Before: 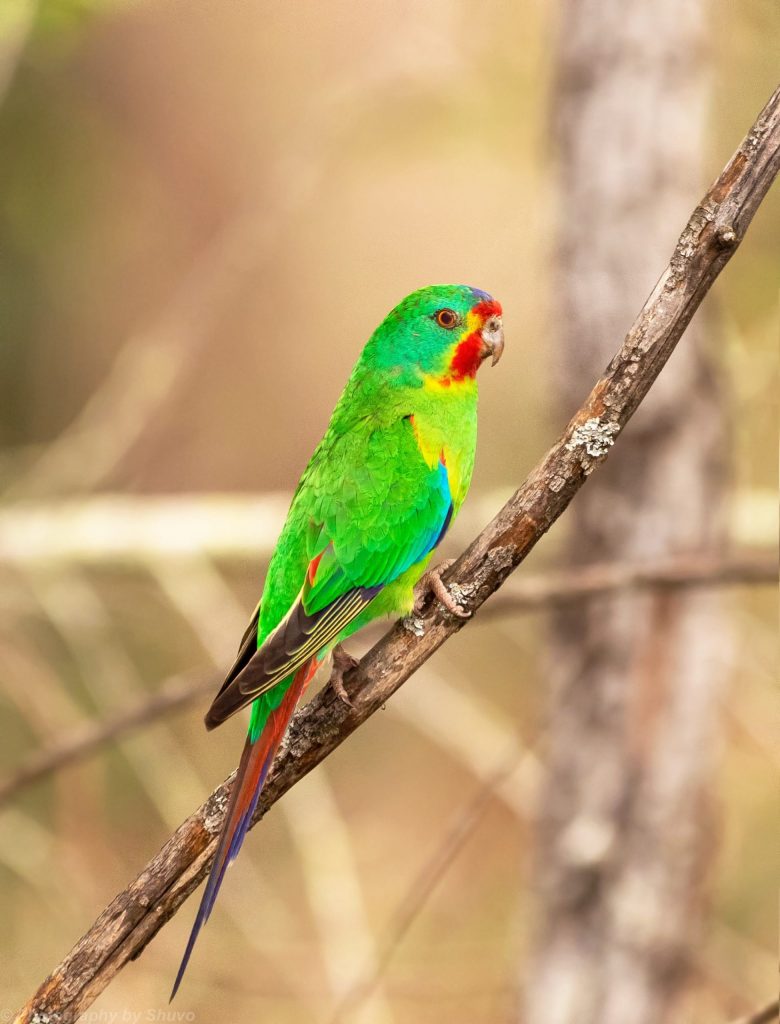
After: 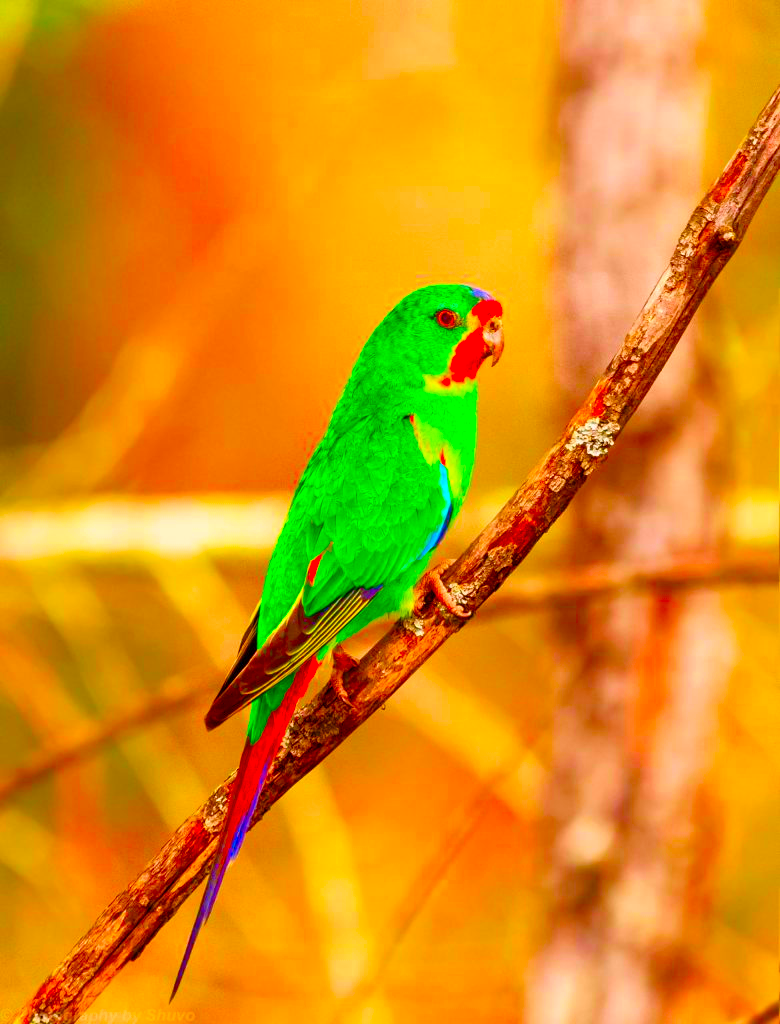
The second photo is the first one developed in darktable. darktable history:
color correction: highlights a* 1.59, highlights b* -1.7, saturation 2.48
color balance rgb: perceptual saturation grading › global saturation 20%, perceptual saturation grading › highlights -25%, perceptual saturation grading › shadows 50.52%, global vibrance 40.24%
